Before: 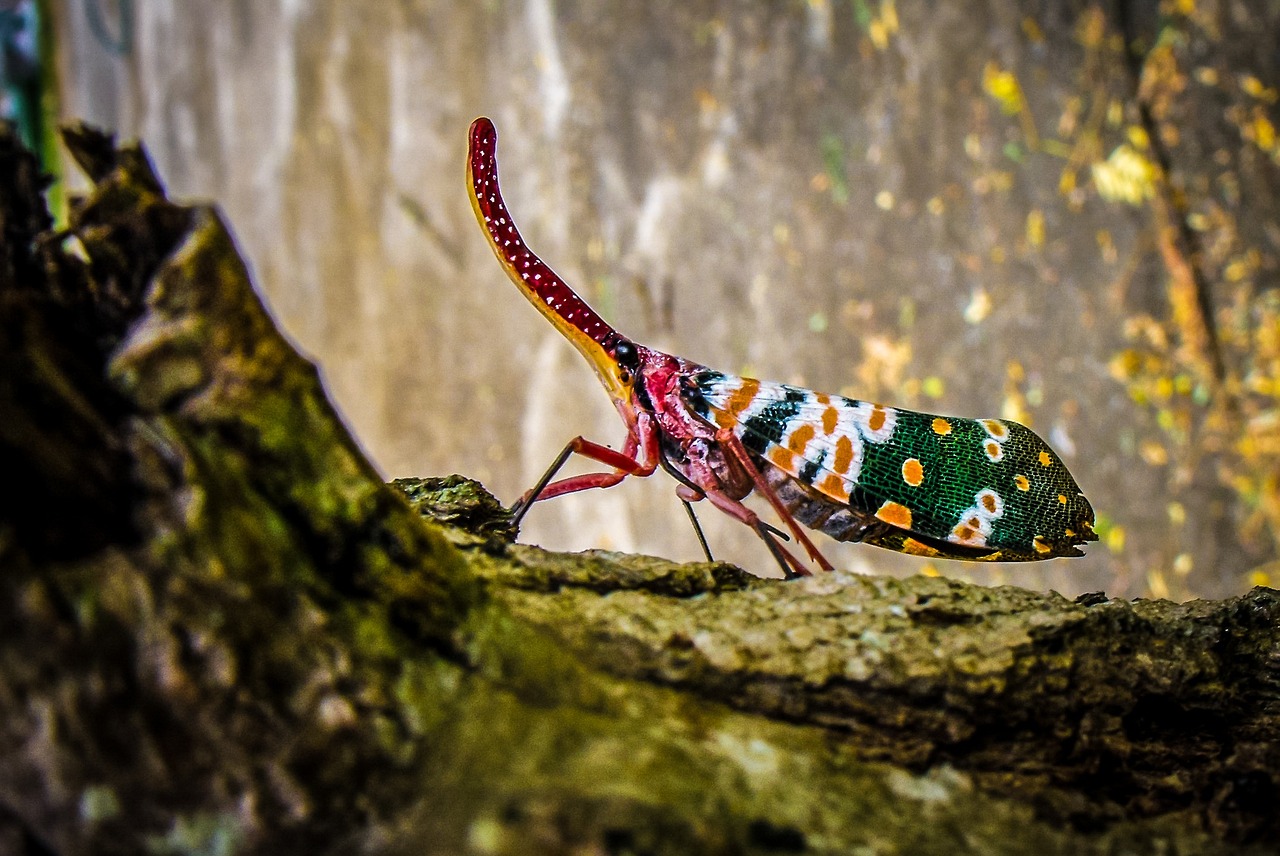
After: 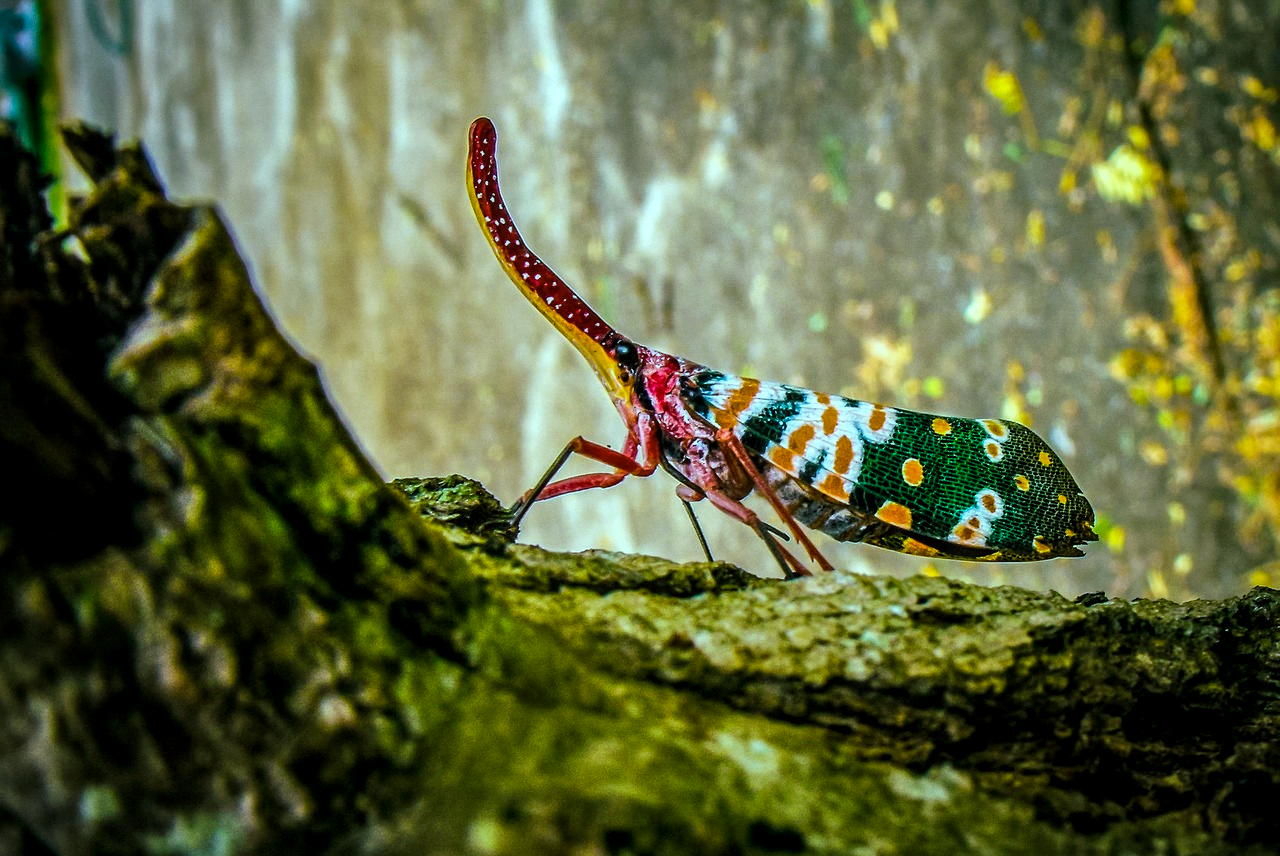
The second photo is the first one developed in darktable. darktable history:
local contrast: on, module defaults
color balance rgb: shadows lift › chroma 11.71%, shadows lift › hue 133.46°, highlights gain › chroma 4%, highlights gain › hue 200.2°, perceptual saturation grading › global saturation 18.05%
